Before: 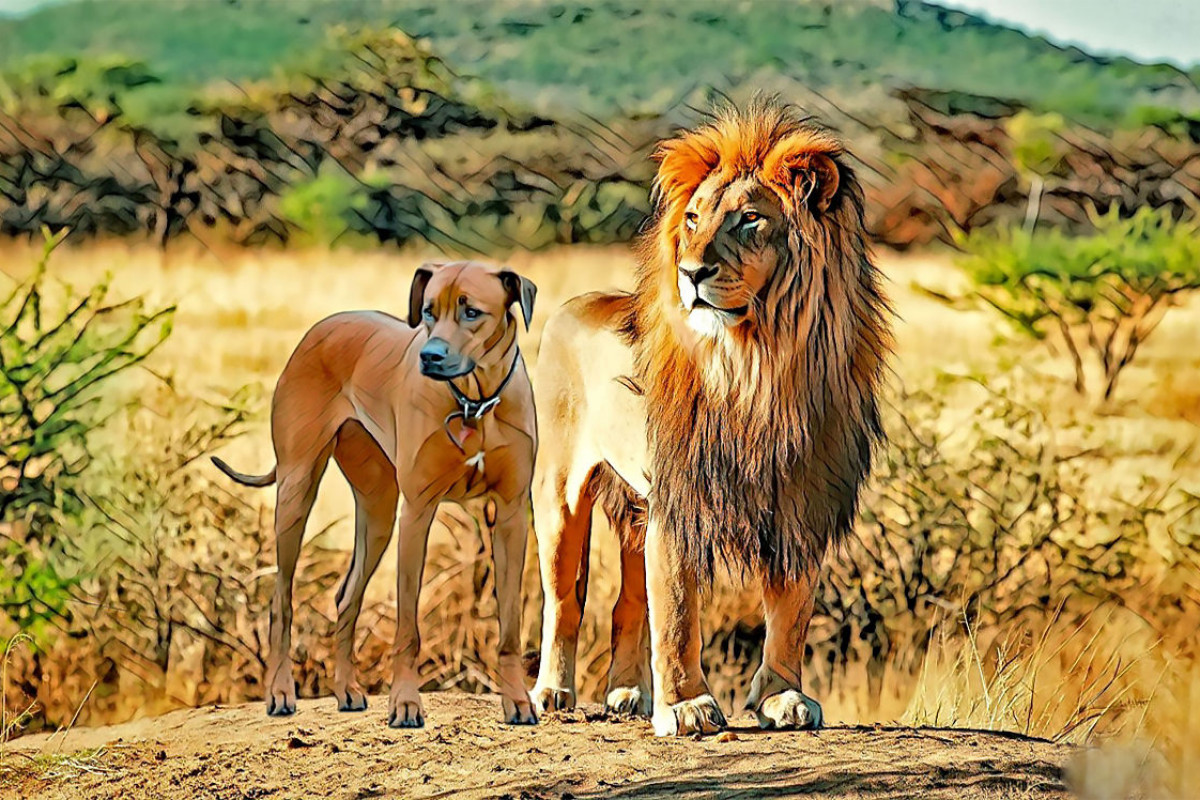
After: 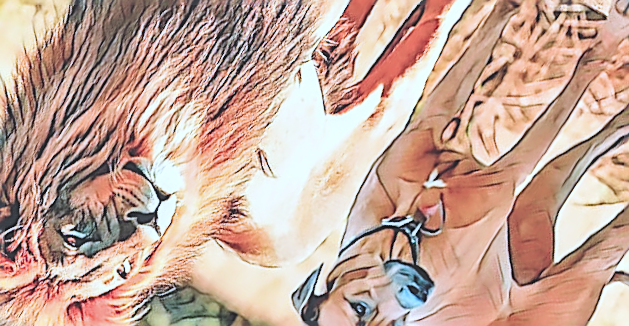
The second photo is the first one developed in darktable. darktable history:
local contrast: on, module defaults
sharpen: amount 1.018
color correction: highlights a* -2.39, highlights b* -18.31
crop and rotate: angle 147.68°, left 9.139%, top 15.64%, right 4.476%, bottom 17.056%
exposure: black level correction -0.024, exposure 1.394 EV, compensate exposure bias true, compensate highlight preservation false
filmic rgb: black relative exposure -7.65 EV, white relative exposure 4.56 EV, hardness 3.61, iterations of high-quality reconstruction 0
contrast brightness saturation: saturation -0.057
vignetting: fall-off start 115.83%, fall-off radius 58.7%
